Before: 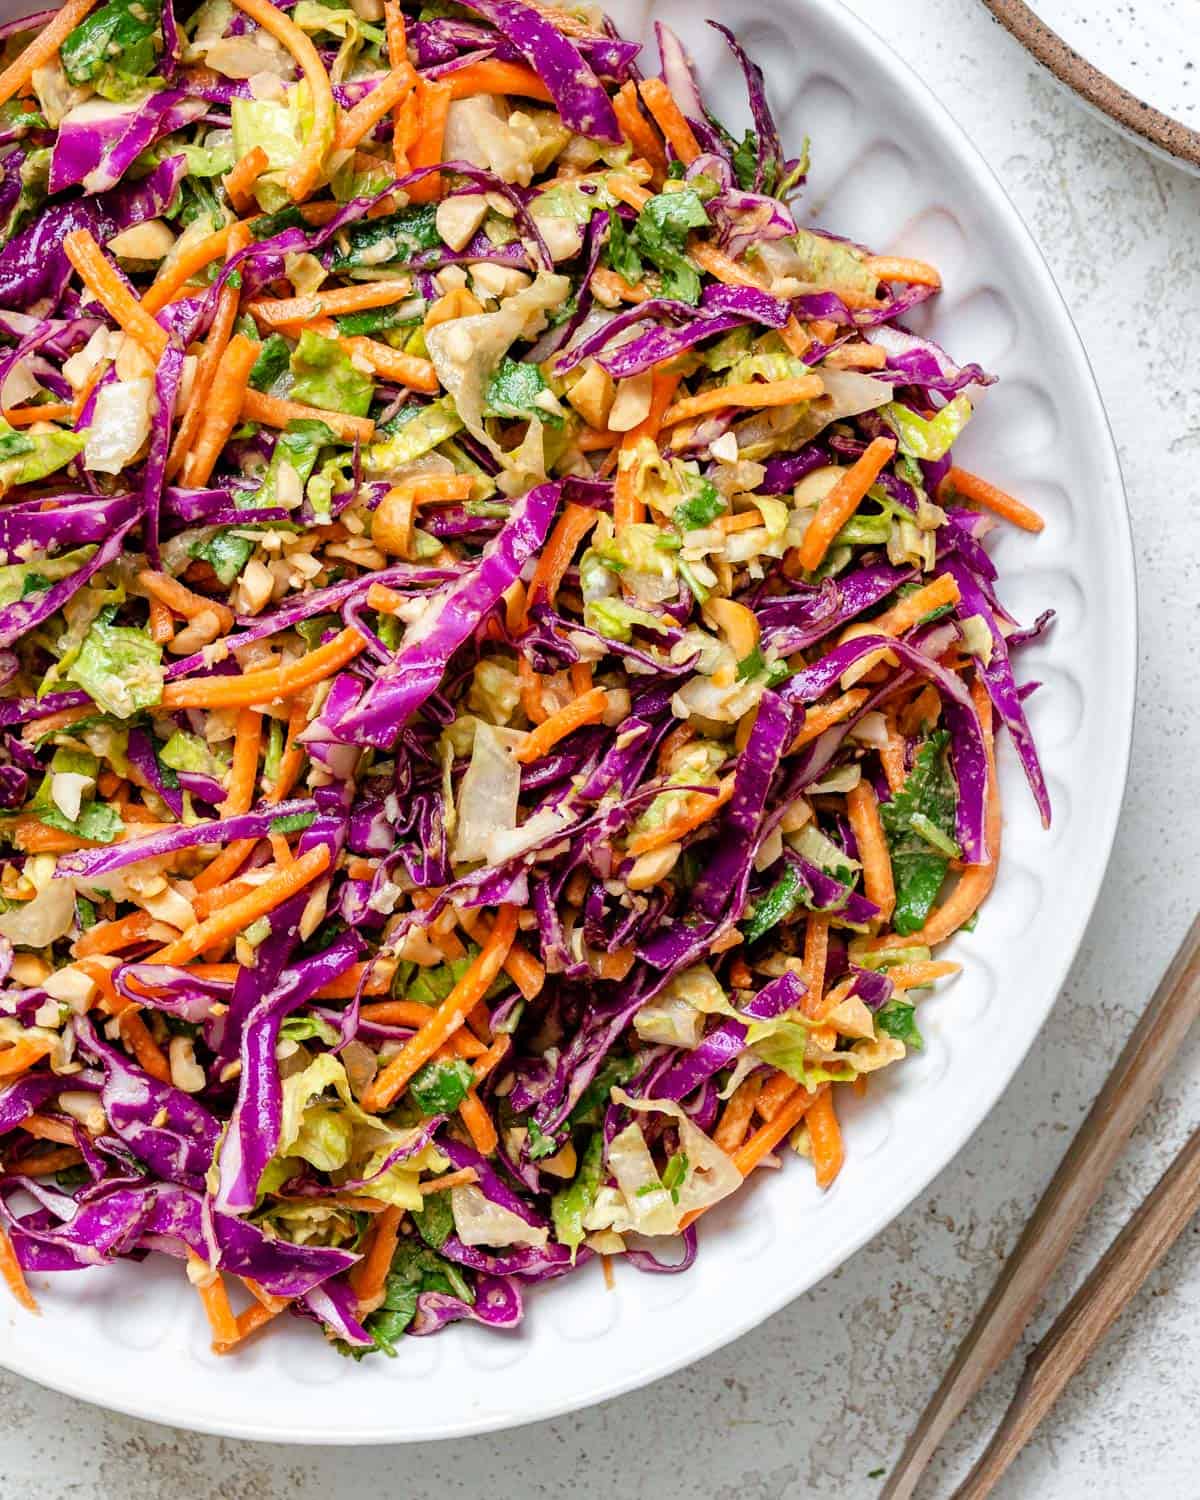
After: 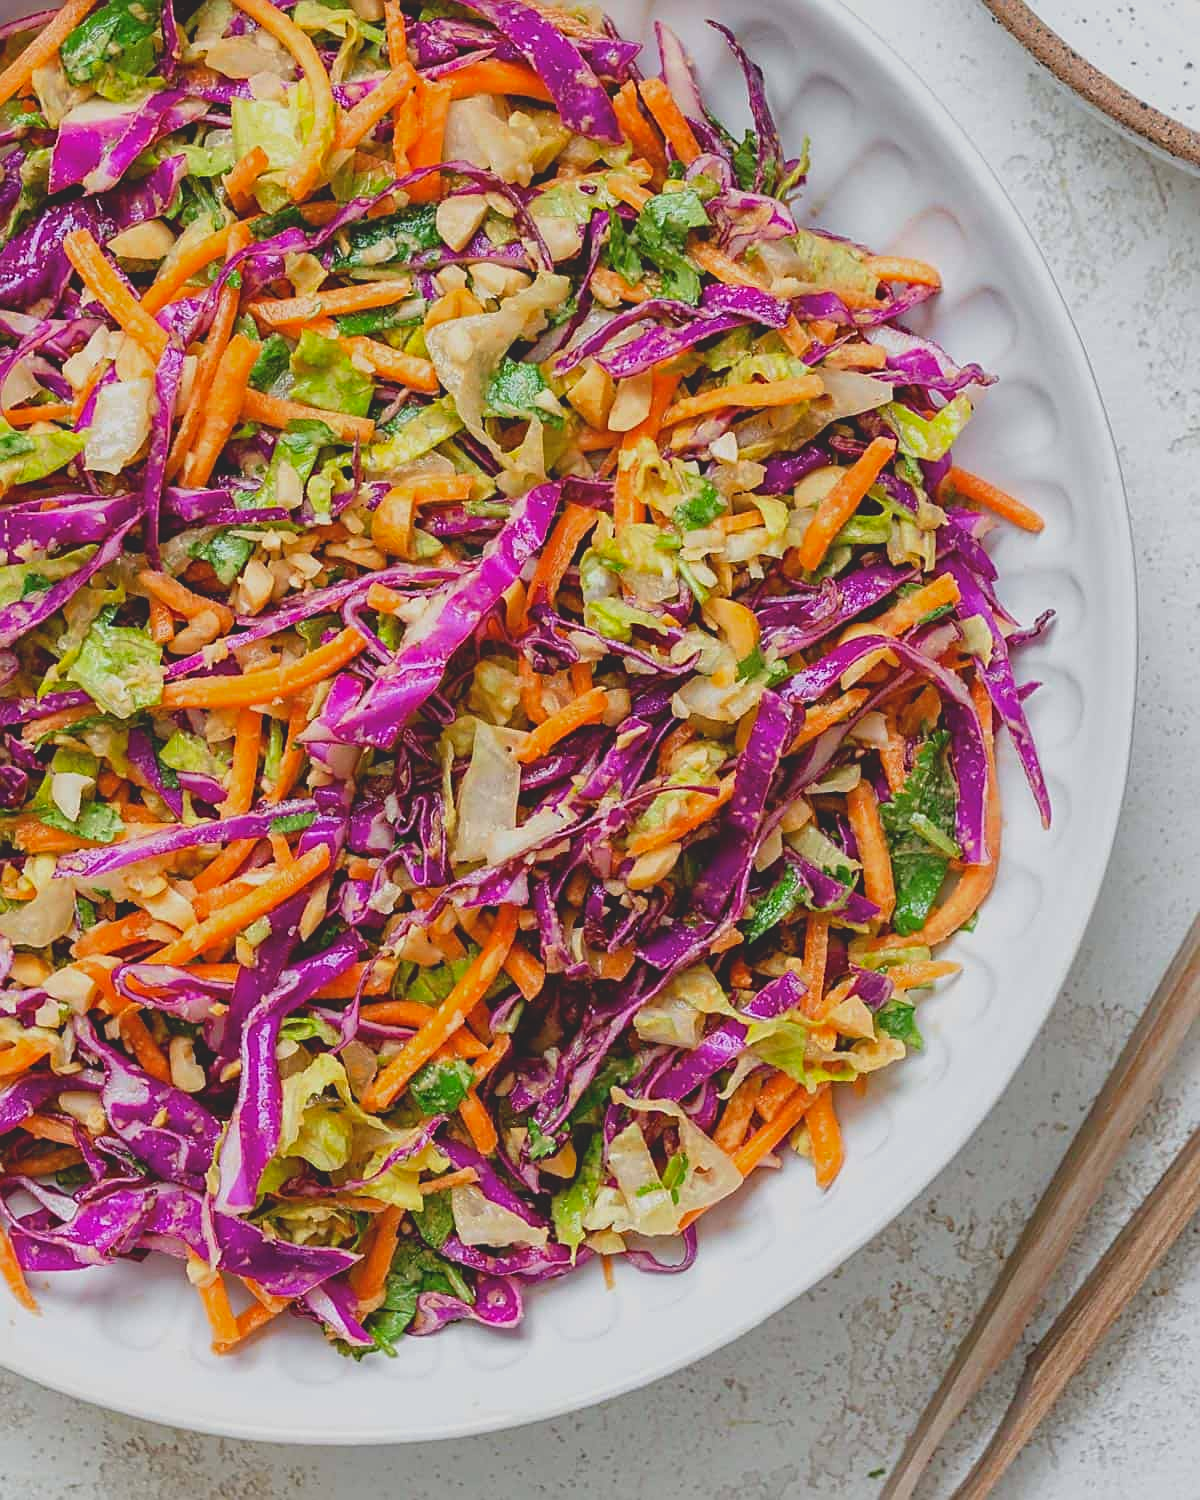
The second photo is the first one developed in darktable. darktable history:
contrast brightness saturation: contrast -0.28
sharpen: on, module defaults
